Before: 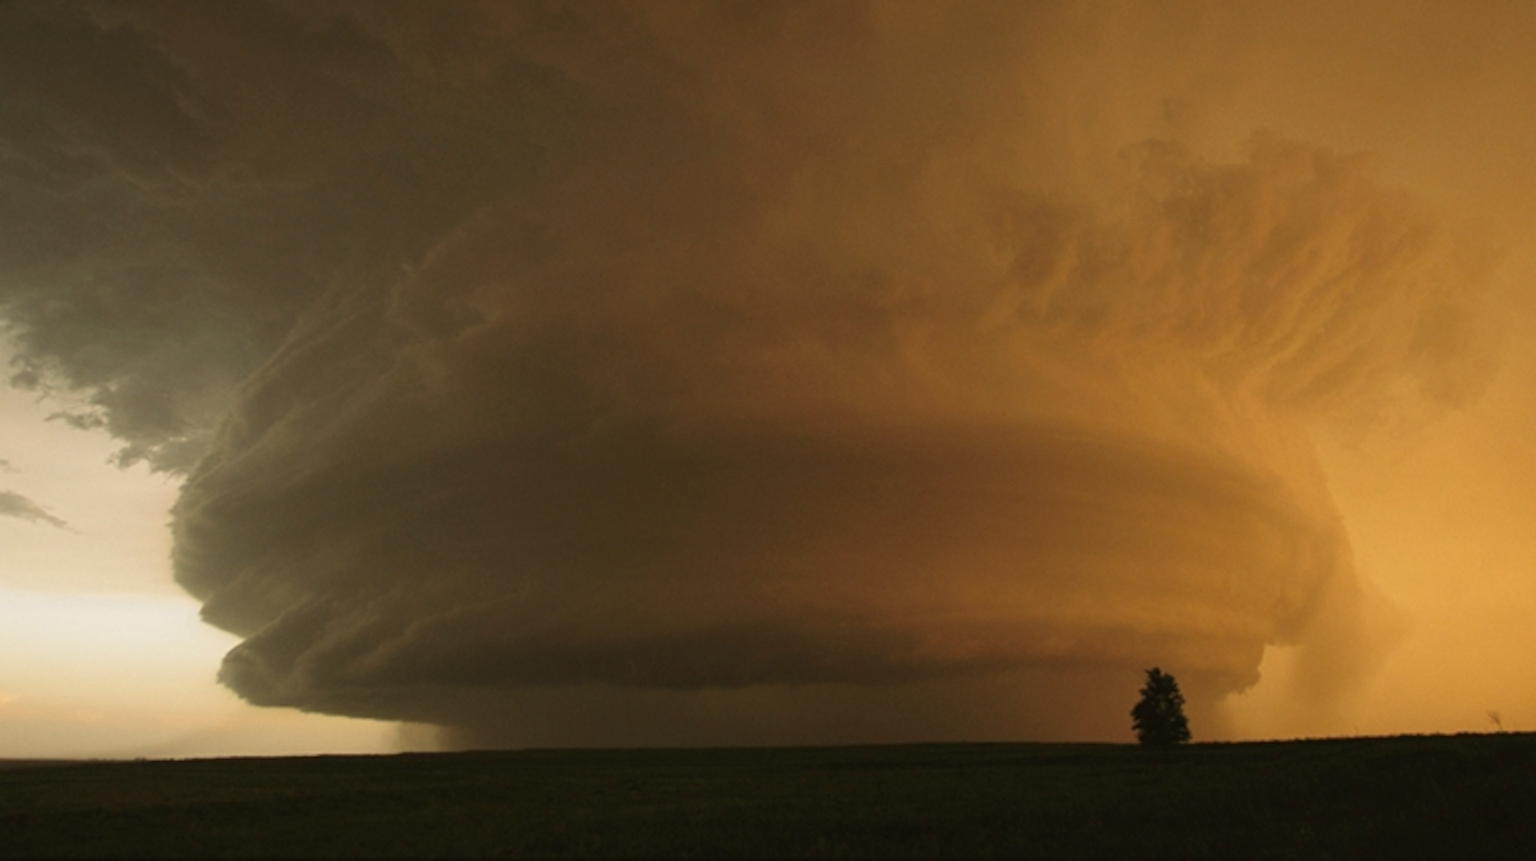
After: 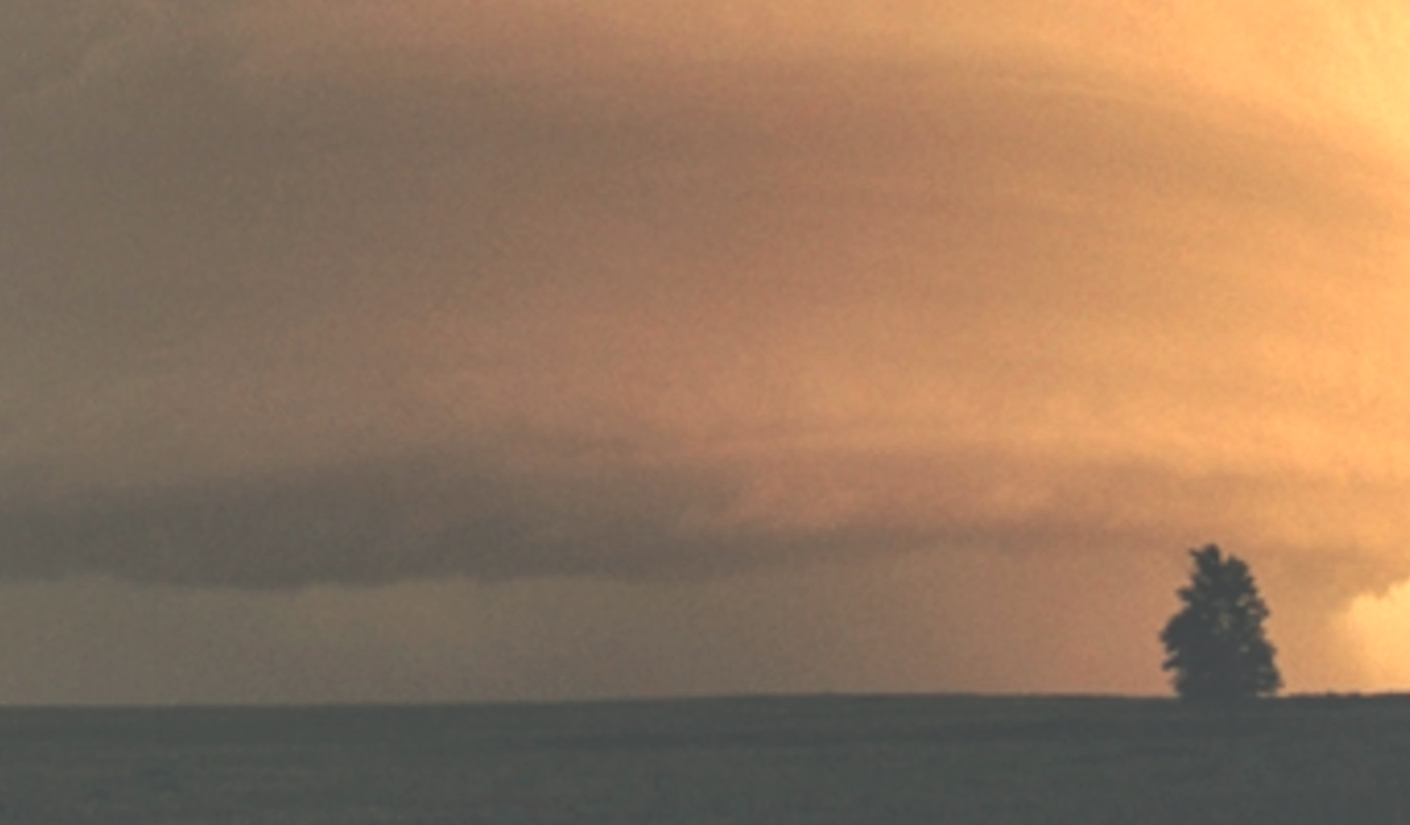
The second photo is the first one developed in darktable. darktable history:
local contrast: on, module defaults
color correction: highlights a* -3.92, highlights b* -10.7
crop: left 35.844%, top 45.921%, right 18.23%, bottom 6.12%
exposure: black level correction -0.023, exposure 1.397 EV, compensate highlight preservation false
